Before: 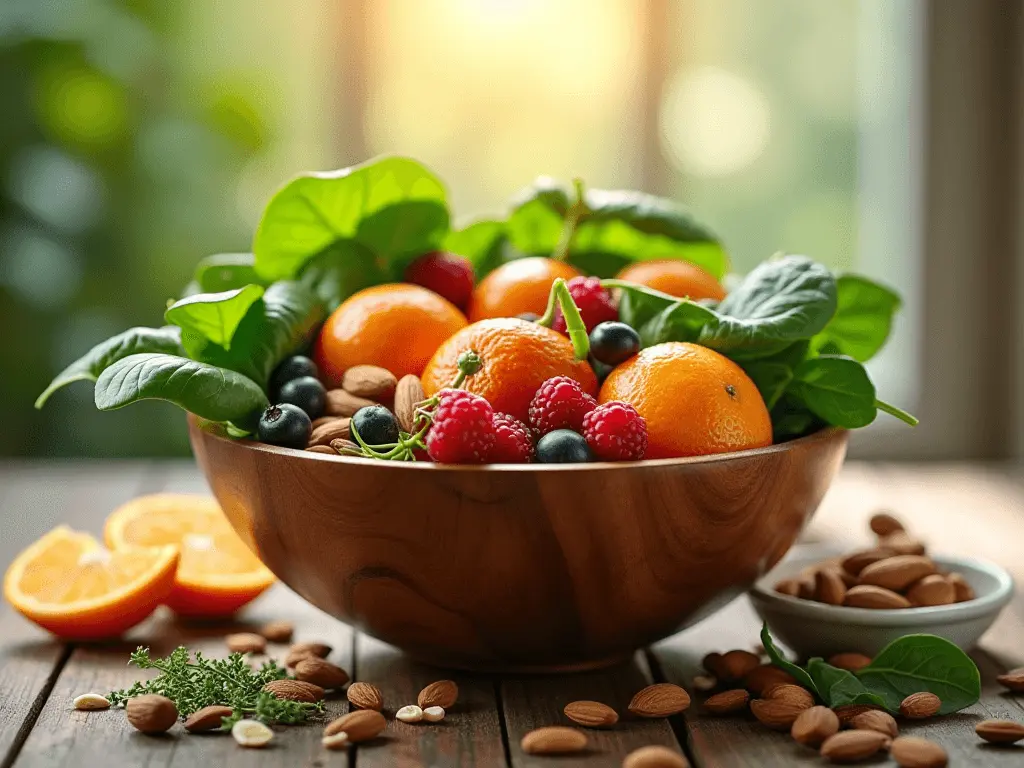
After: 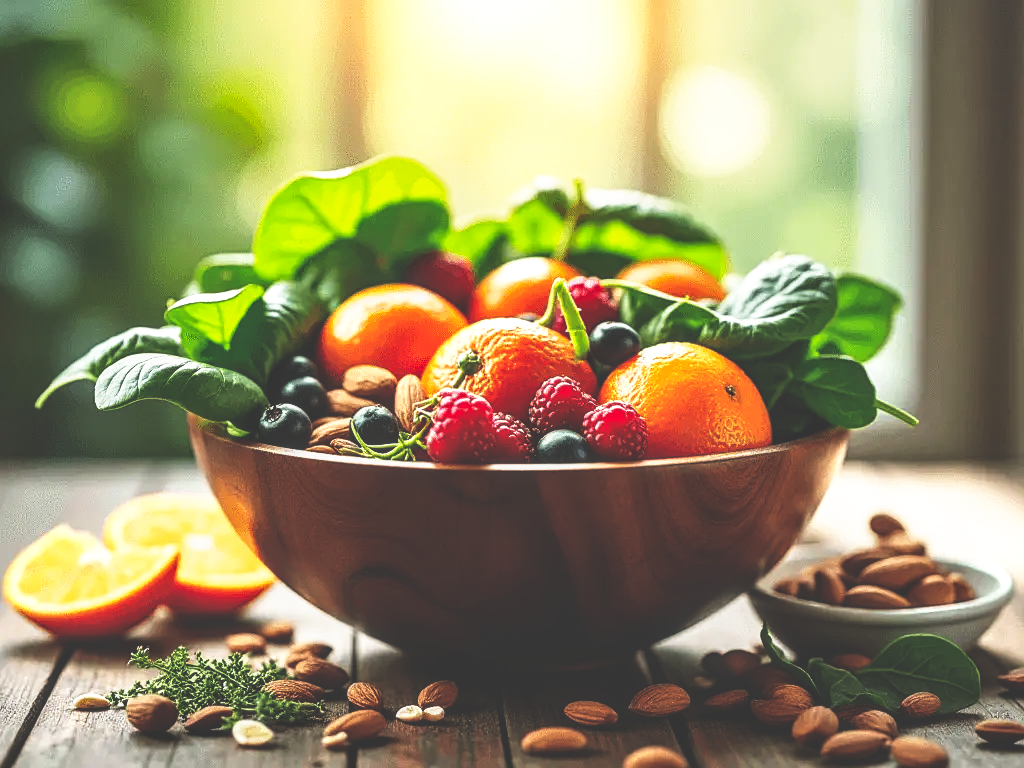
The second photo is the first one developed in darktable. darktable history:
base curve: curves: ch0 [(0, 0.036) (0.007, 0.037) (0.604, 0.887) (1, 1)], preserve colors none
sharpen: amount 0.2
local contrast: on, module defaults
